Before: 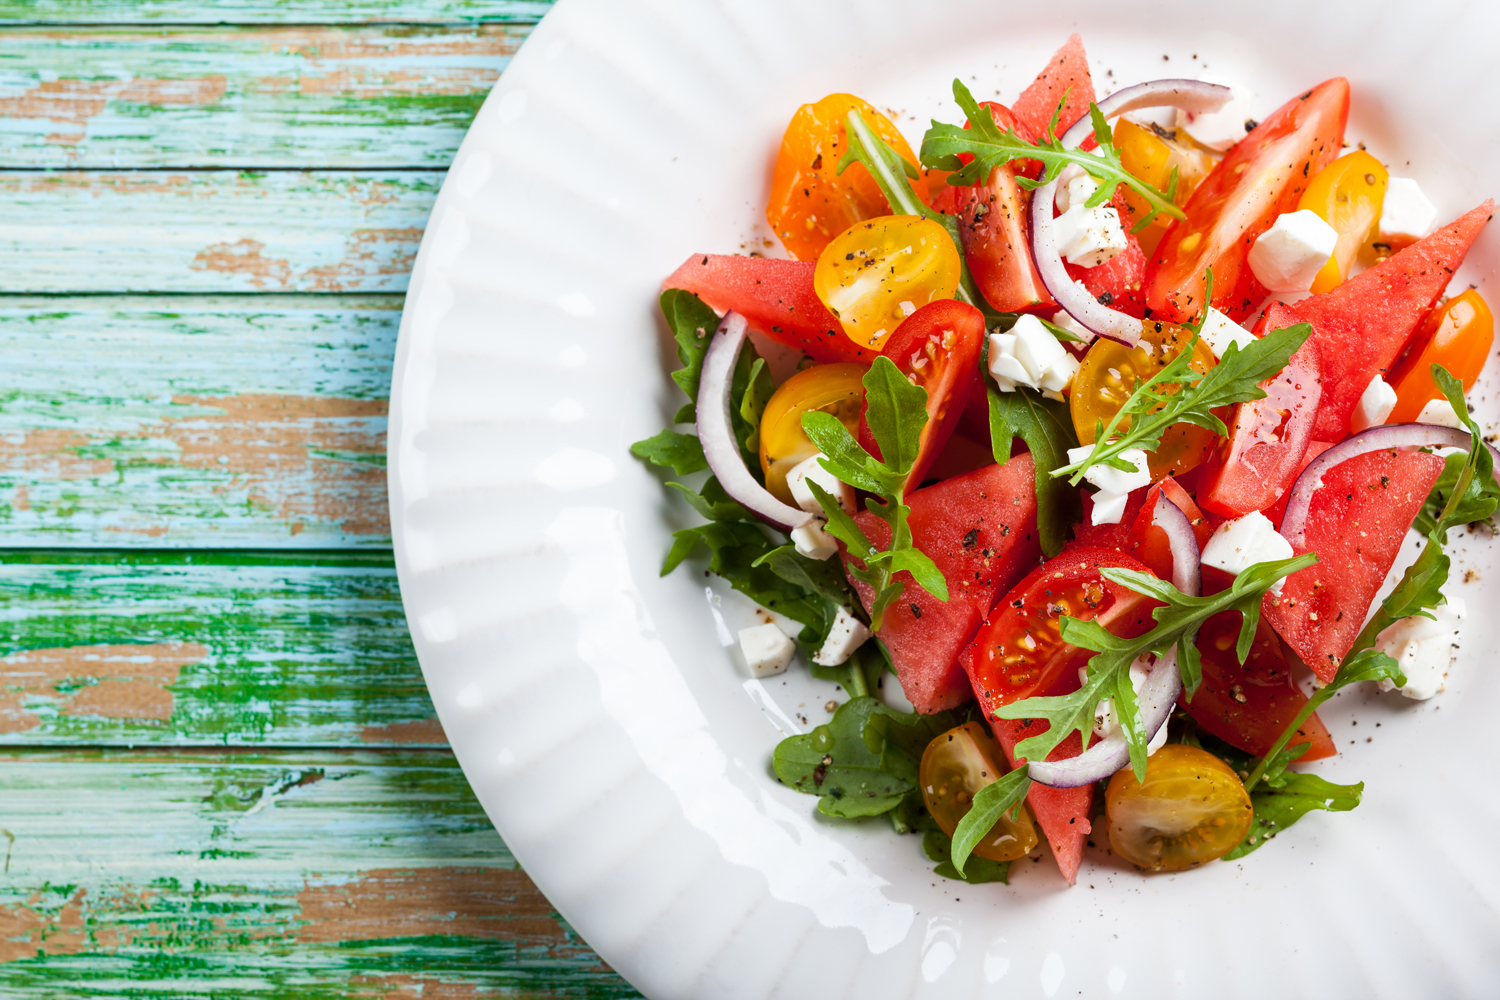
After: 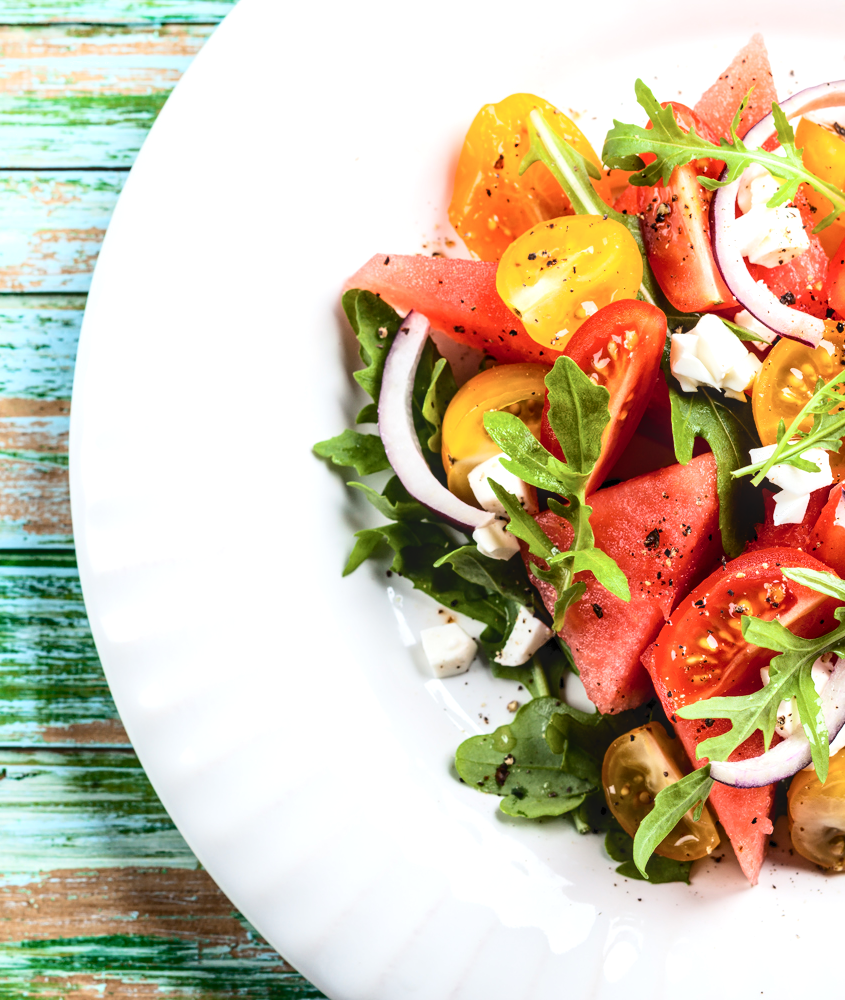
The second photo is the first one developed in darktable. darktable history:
crop: left 21.264%, right 22.345%
tone curve: curves: ch0 [(0, 0) (0.003, 0.046) (0.011, 0.052) (0.025, 0.059) (0.044, 0.069) (0.069, 0.084) (0.1, 0.107) (0.136, 0.133) (0.177, 0.171) (0.224, 0.216) (0.277, 0.293) (0.335, 0.371) (0.399, 0.481) (0.468, 0.577) (0.543, 0.662) (0.623, 0.749) (0.709, 0.831) (0.801, 0.891) (0.898, 0.942) (1, 1)], color space Lab, independent channels, preserve colors none
levels: black 0.039%, levels [0, 0.476, 0.951]
filmic rgb: middle gray luminance 18.29%, black relative exposure -11.41 EV, white relative exposure 2.56 EV, target black luminance 0%, hardness 8.45, latitude 98.79%, contrast 1.082, shadows ↔ highlights balance 0.758%
local contrast: on, module defaults
